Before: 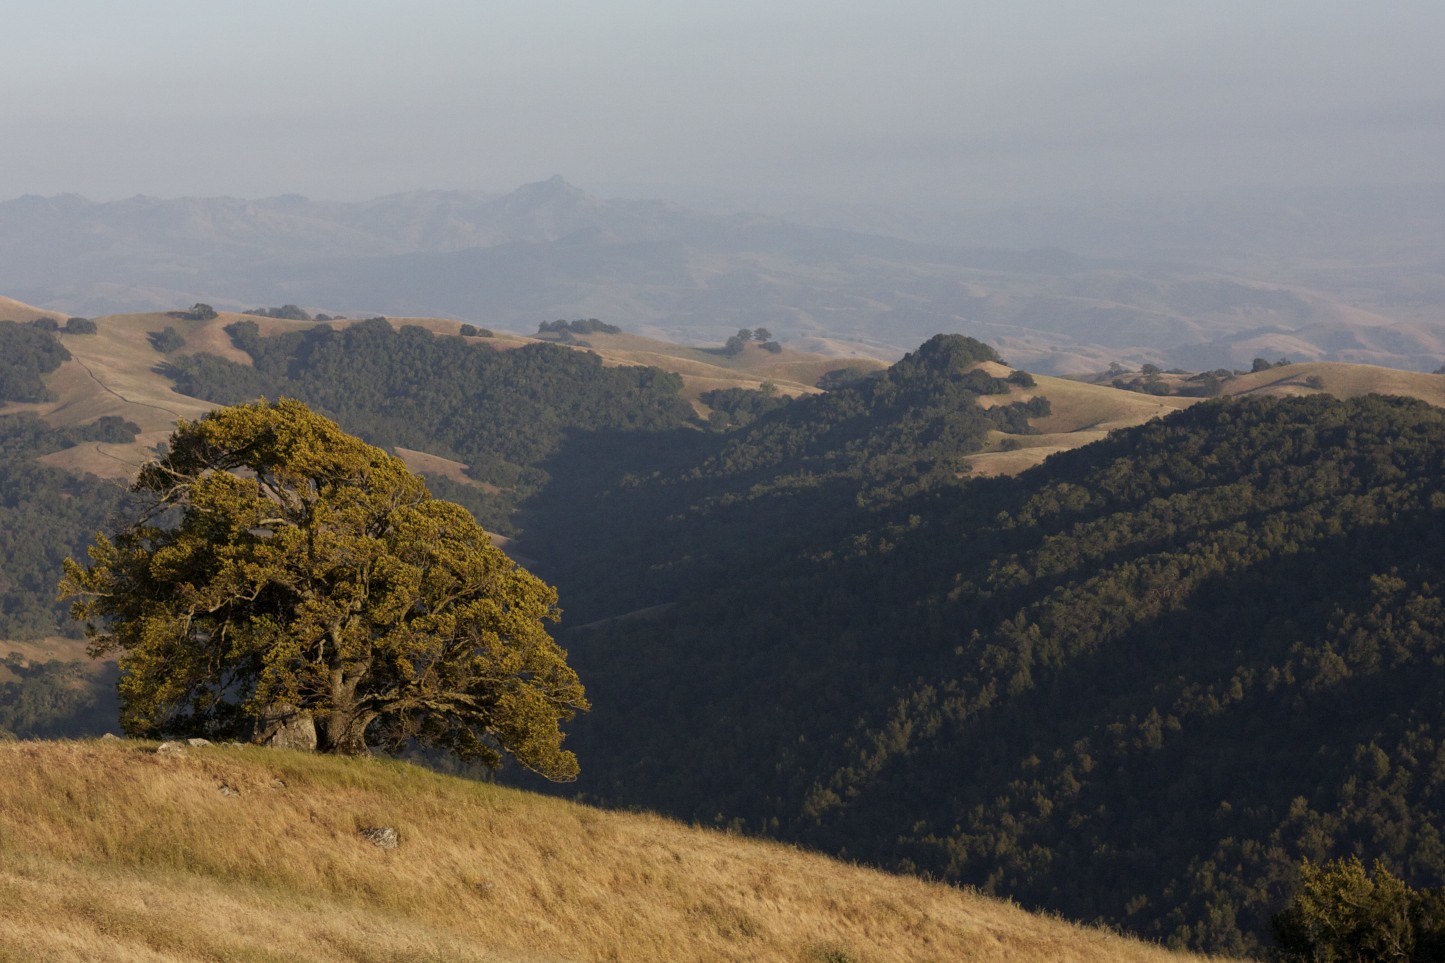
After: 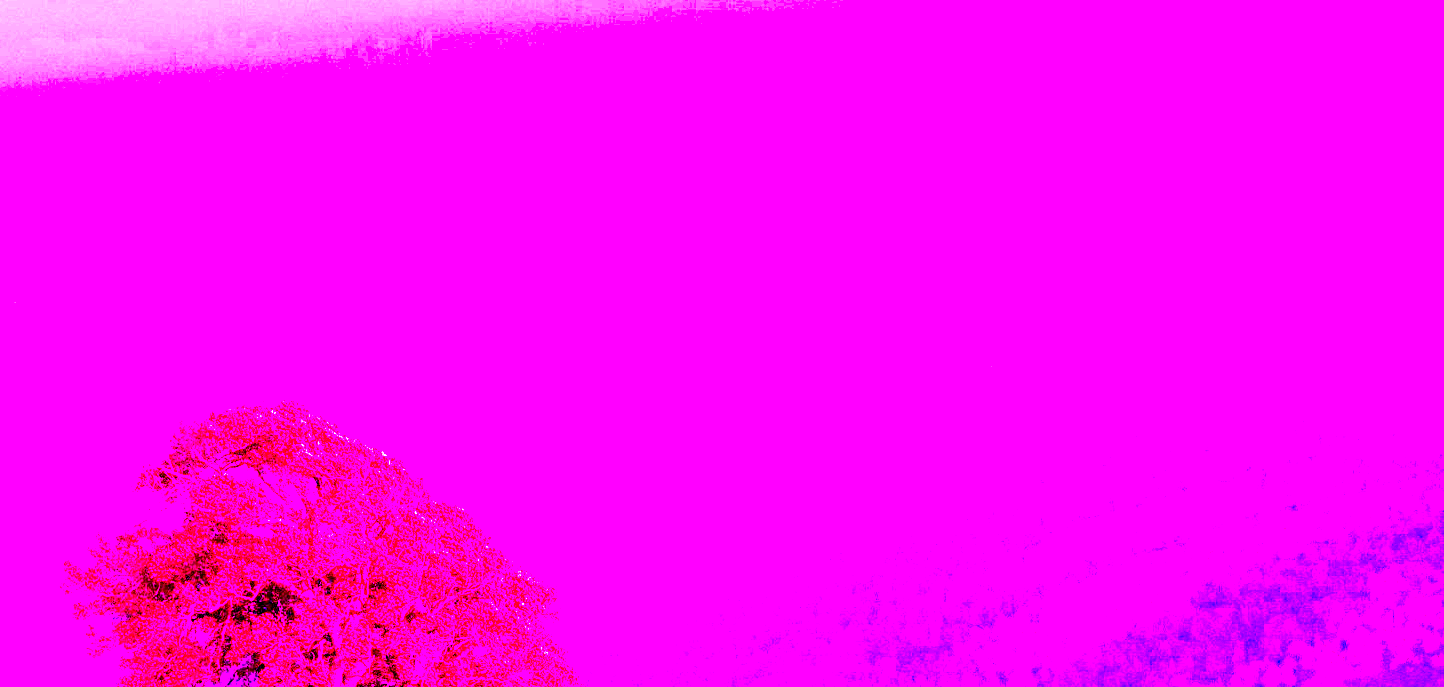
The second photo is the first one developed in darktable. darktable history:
color zones: curves: ch0 [(0, 0.613) (0.01, 0.613) (0.245, 0.448) (0.498, 0.529) (0.642, 0.665) (0.879, 0.777) (0.99, 0.613)]; ch1 [(0, 0) (0.143, 0) (0.286, 0) (0.429, 0) (0.571, 0) (0.714, 0) (0.857, 0)], mix -138.01%
white balance: red 8, blue 8
color calibration: output R [0.999, 0.026, -0.11, 0], output G [-0.019, 1.037, -0.099, 0], output B [0.022, -0.023, 0.902, 0], illuminant custom, x 0.367, y 0.392, temperature 4437.75 K, clip negative RGB from gamut false
tone curve: curves: ch0 [(0, 0) (0.078, 0.052) (0.236, 0.22) (0.427, 0.472) (0.508, 0.586) (0.654, 0.742) (0.793, 0.851) (0.994, 0.974)]; ch1 [(0, 0) (0.161, 0.092) (0.35, 0.33) (0.392, 0.392) (0.456, 0.456) (0.505, 0.502) (0.537, 0.518) (0.553, 0.534) (0.602, 0.579) (0.718, 0.718) (1, 1)]; ch2 [(0, 0) (0.346, 0.362) (0.411, 0.412) (0.502, 0.502) (0.531, 0.521) (0.586, 0.59) (0.621, 0.604) (1, 1)], color space Lab, independent channels, preserve colors none
crop: bottom 28.576%
